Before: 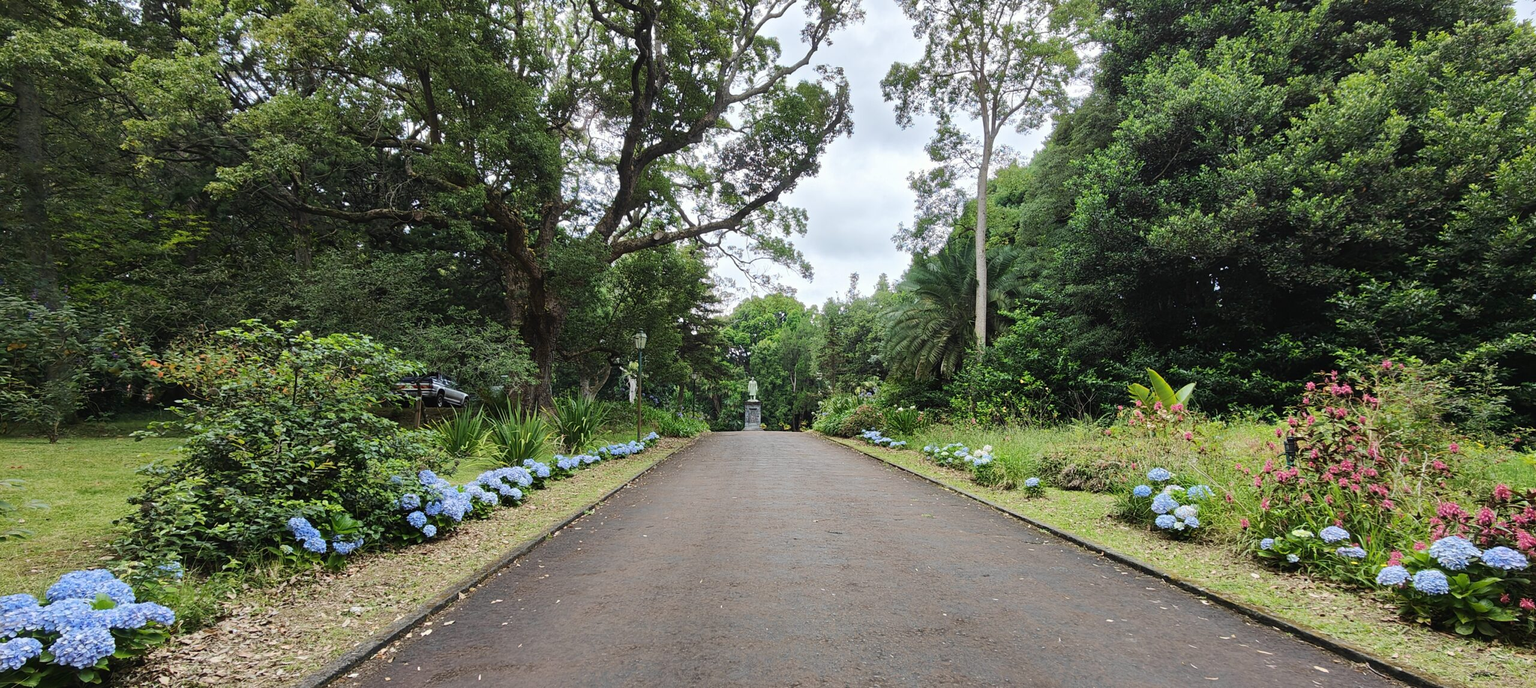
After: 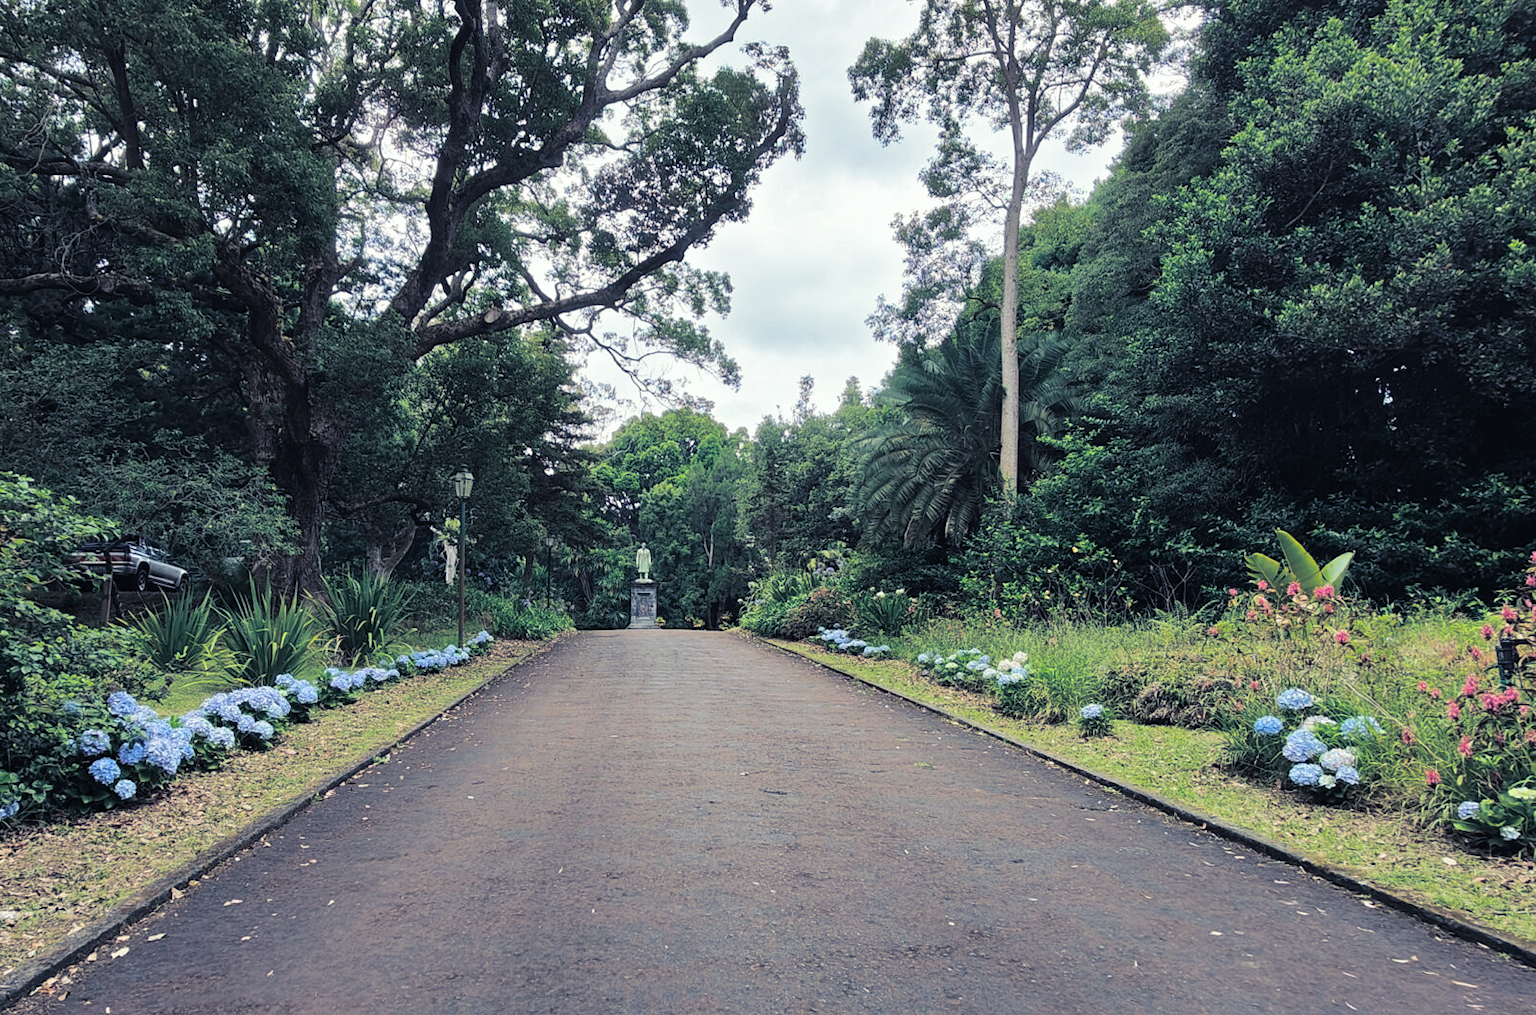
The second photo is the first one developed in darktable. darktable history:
exposure: compensate highlight preservation false
crop and rotate: left 22.918%, top 5.629%, right 14.711%, bottom 2.247%
split-toning: shadows › hue 230.4°
